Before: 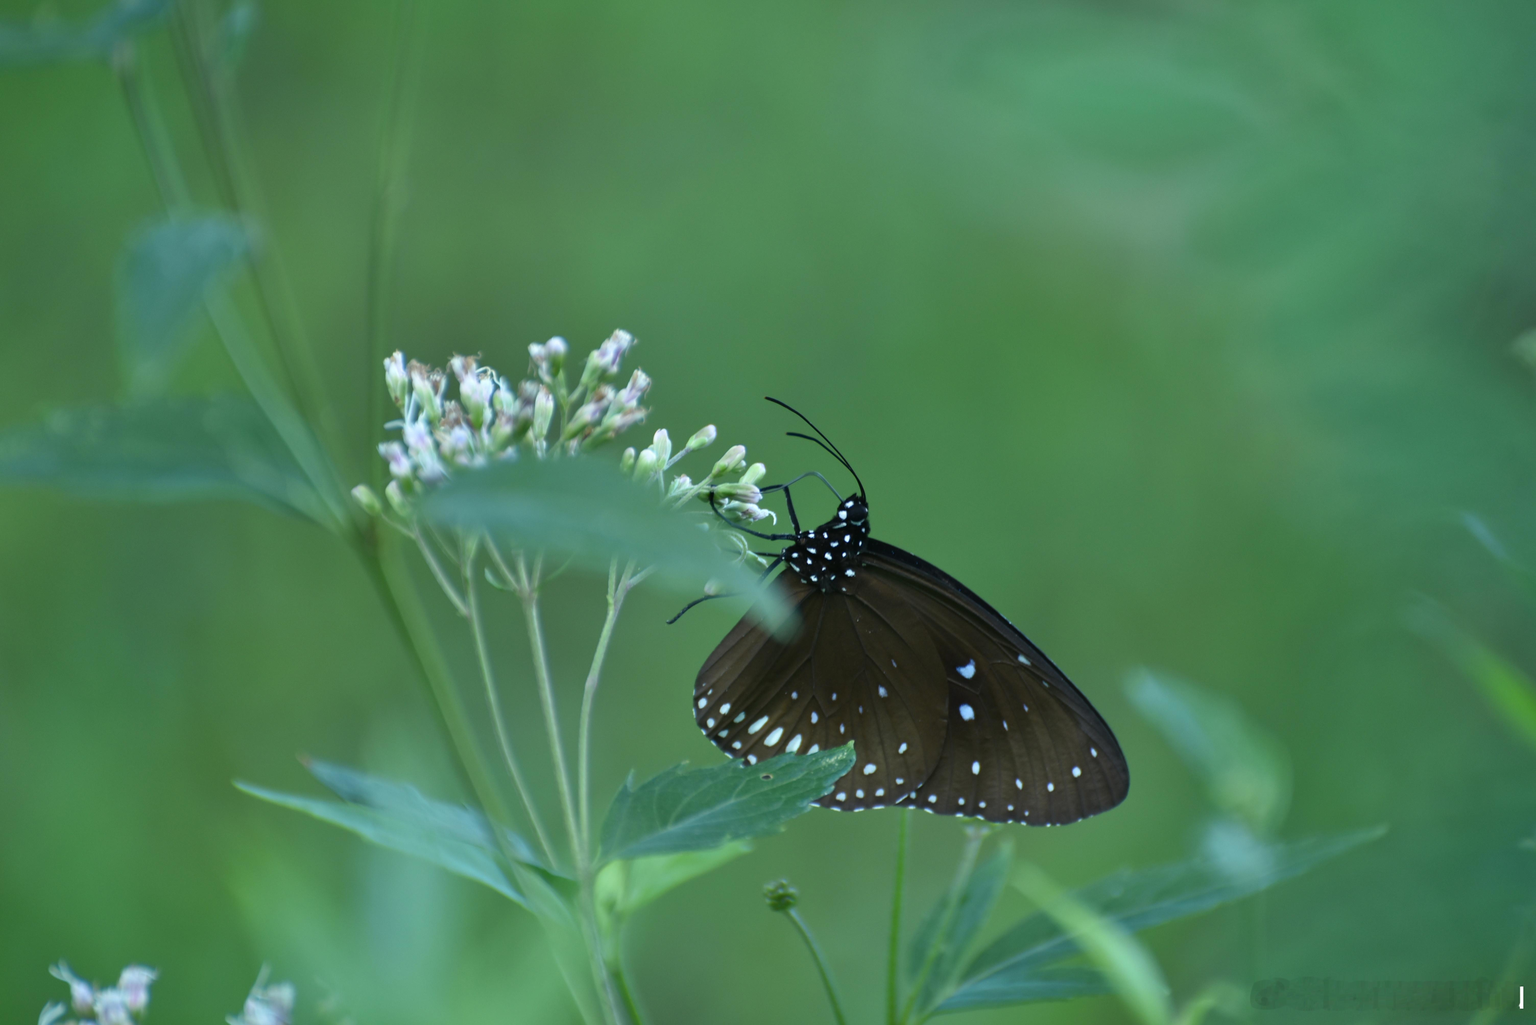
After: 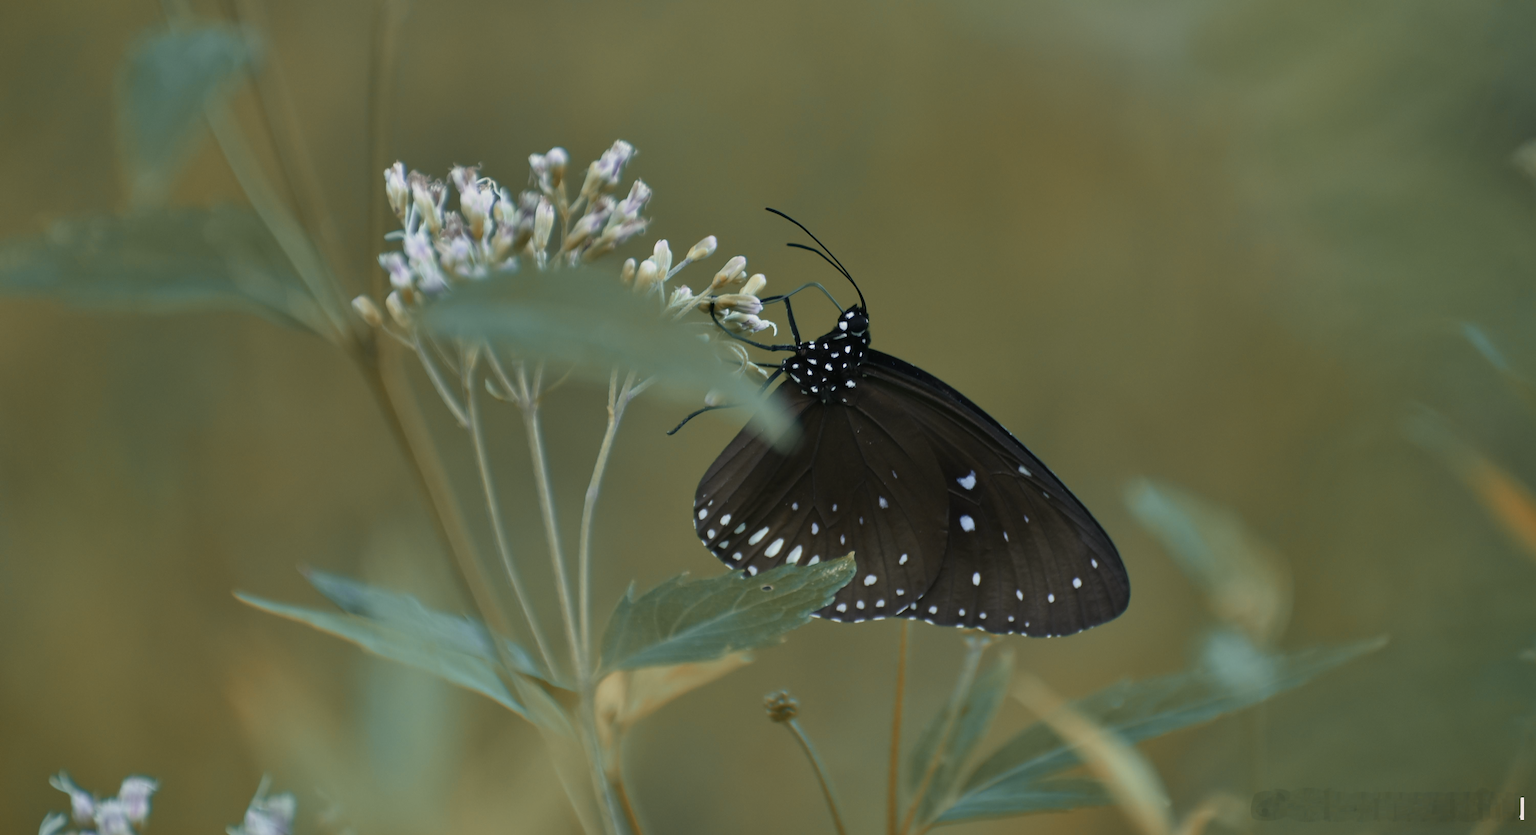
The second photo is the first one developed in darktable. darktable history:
crop and rotate: top 18.507%
sharpen: on, module defaults
exposure: exposure -0.36 EV, compensate highlight preservation false
color correction: highlights a* 5.59, highlights b* 5.24, saturation 0.68
color zones: curves: ch0 [(0.006, 0.385) (0.143, 0.563) (0.243, 0.321) (0.352, 0.464) (0.516, 0.456) (0.625, 0.5) (0.75, 0.5) (0.875, 0.5)]; ch1 [(0, 0.5) (0.134, 0.504) (0.246, 0.463) (0.421, 0.515) (0.5, 0.56) (0.625, 0.5) (0.75, 0.5) (0.875, 0.5)]; ch2 [(0, 0.5) (0.131, 0.426) (0.307, 0.289) (0.38, 0.188) (0.513, 0.216) (0.625, 0.548) (0.75, 0.468) (0.838, 0.396) (0.971, 0.311)]
